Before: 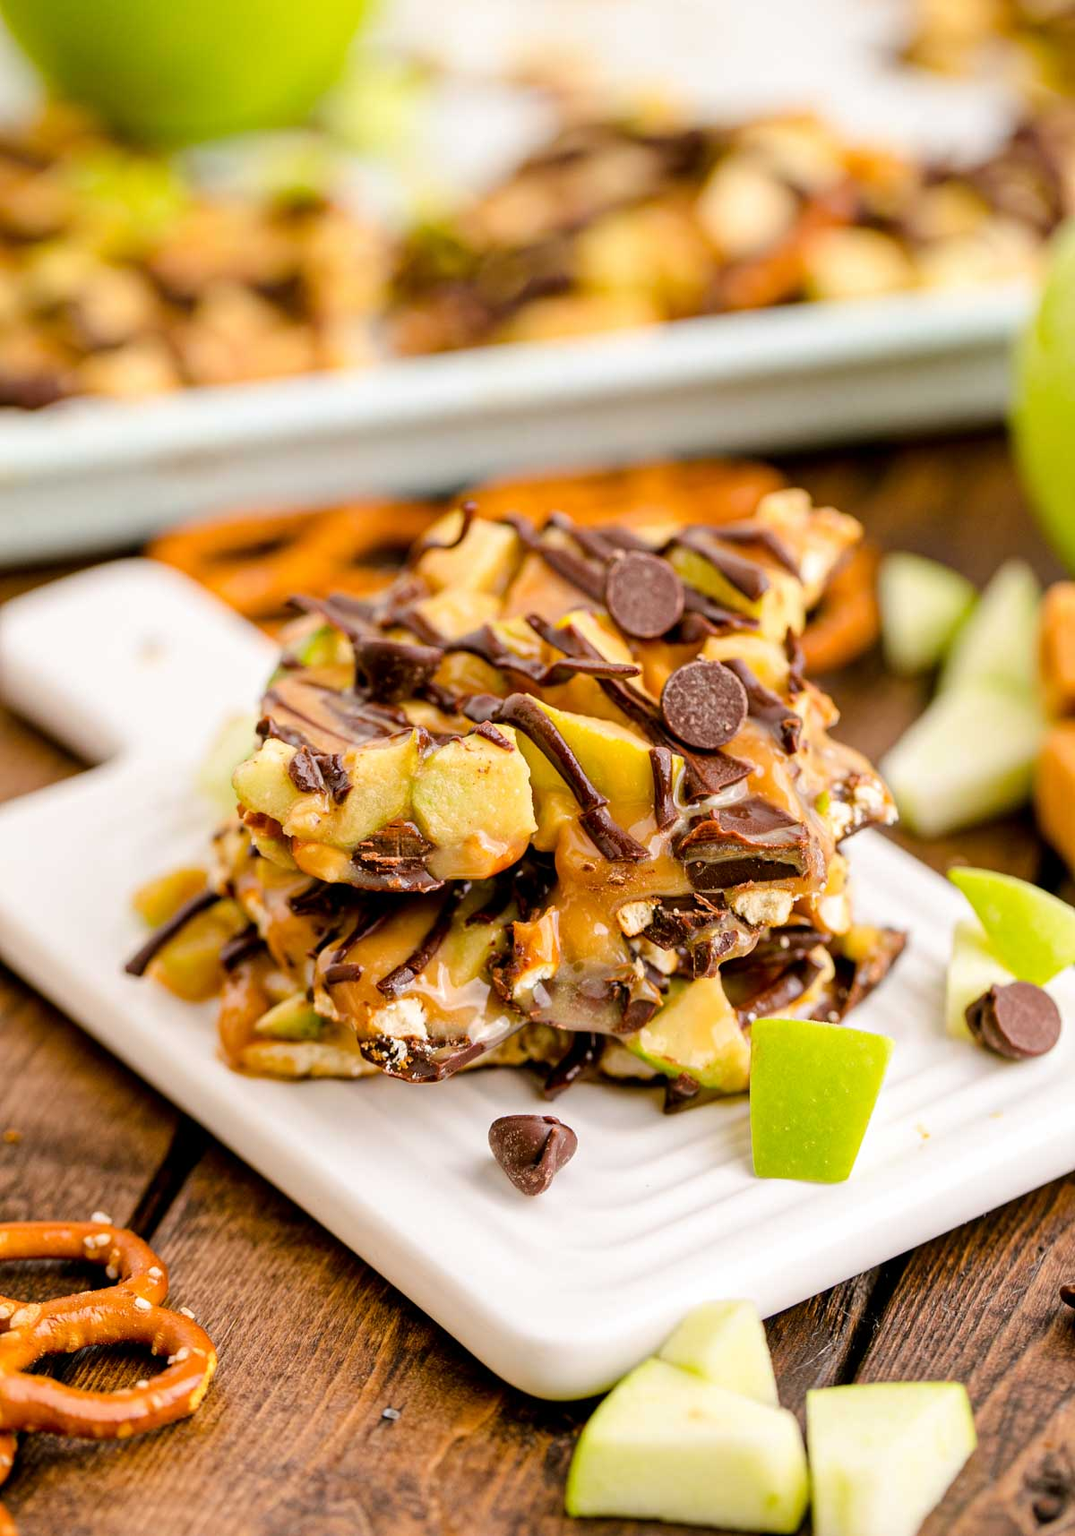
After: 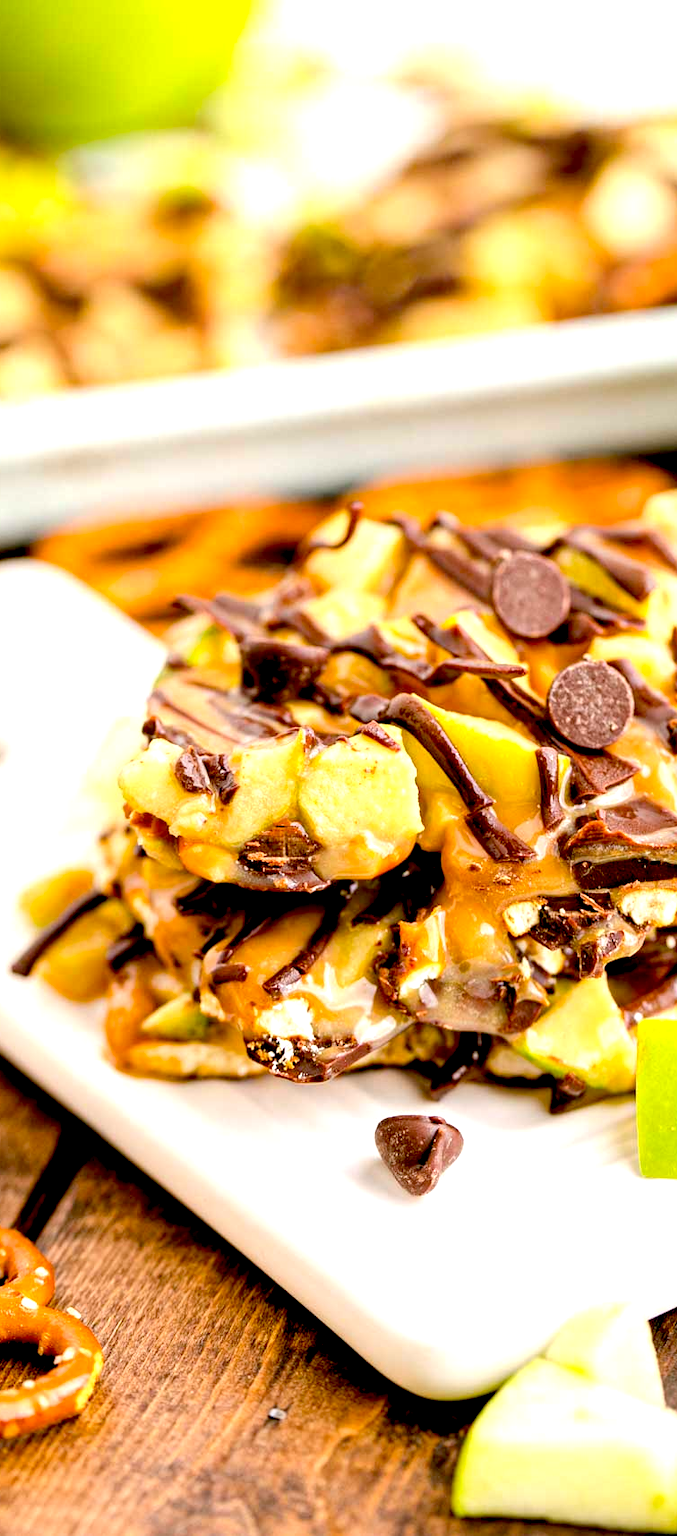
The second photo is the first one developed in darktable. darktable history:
crop: left 10.612%, right 26.296%
exposure: black level correction 0.012, exposure 0.692 EV, compensate highlight preservation false
